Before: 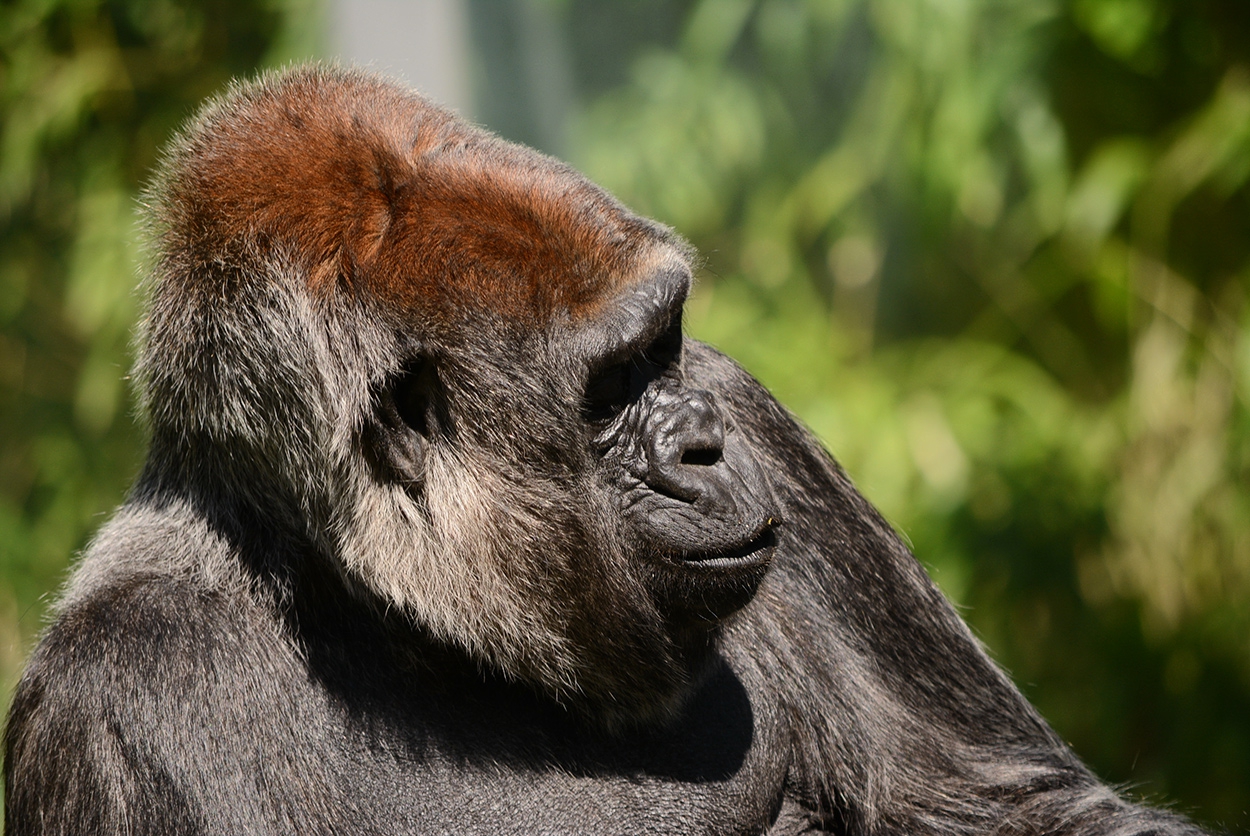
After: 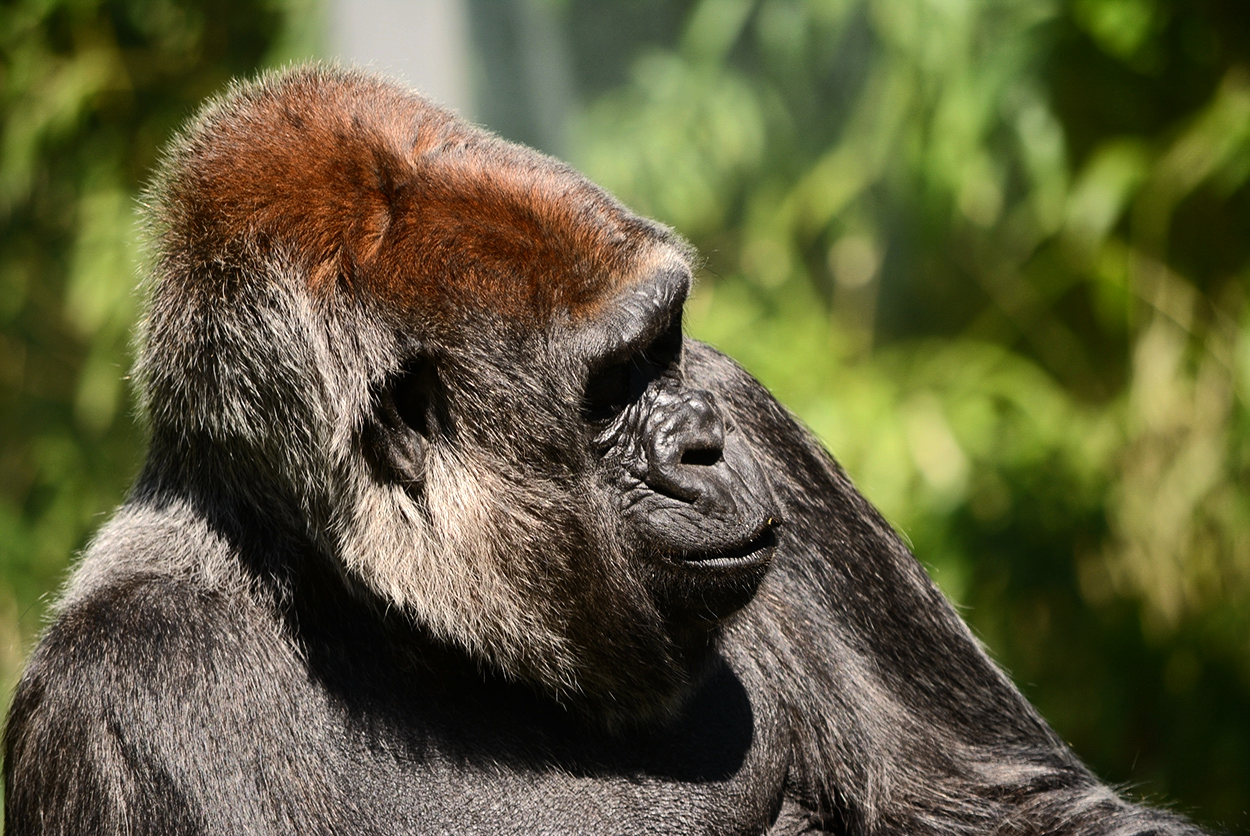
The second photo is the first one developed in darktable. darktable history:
color zones: curves: ch1 [(0, 0.513) (0.143, 0.524) (0.286, 0.511) (0.429, 0.506) (0.571, 0.503) (0.714, 0.503) (0.857, 0.508) (1, 0.513)]
tone equalizer: -8 EV -0.417 EV, -7 EV -0.389 EV, -6 EV -0.333 EV, -5 EV -0.222 EV, -3 EV 0.222 EV, -2 EV 0.333 EV, -1 EV 0.389 EV, +0 EV 0.417 EV, edges refinement/feathering 500, mask exposure compensation -1.57 EV, preserve details no
